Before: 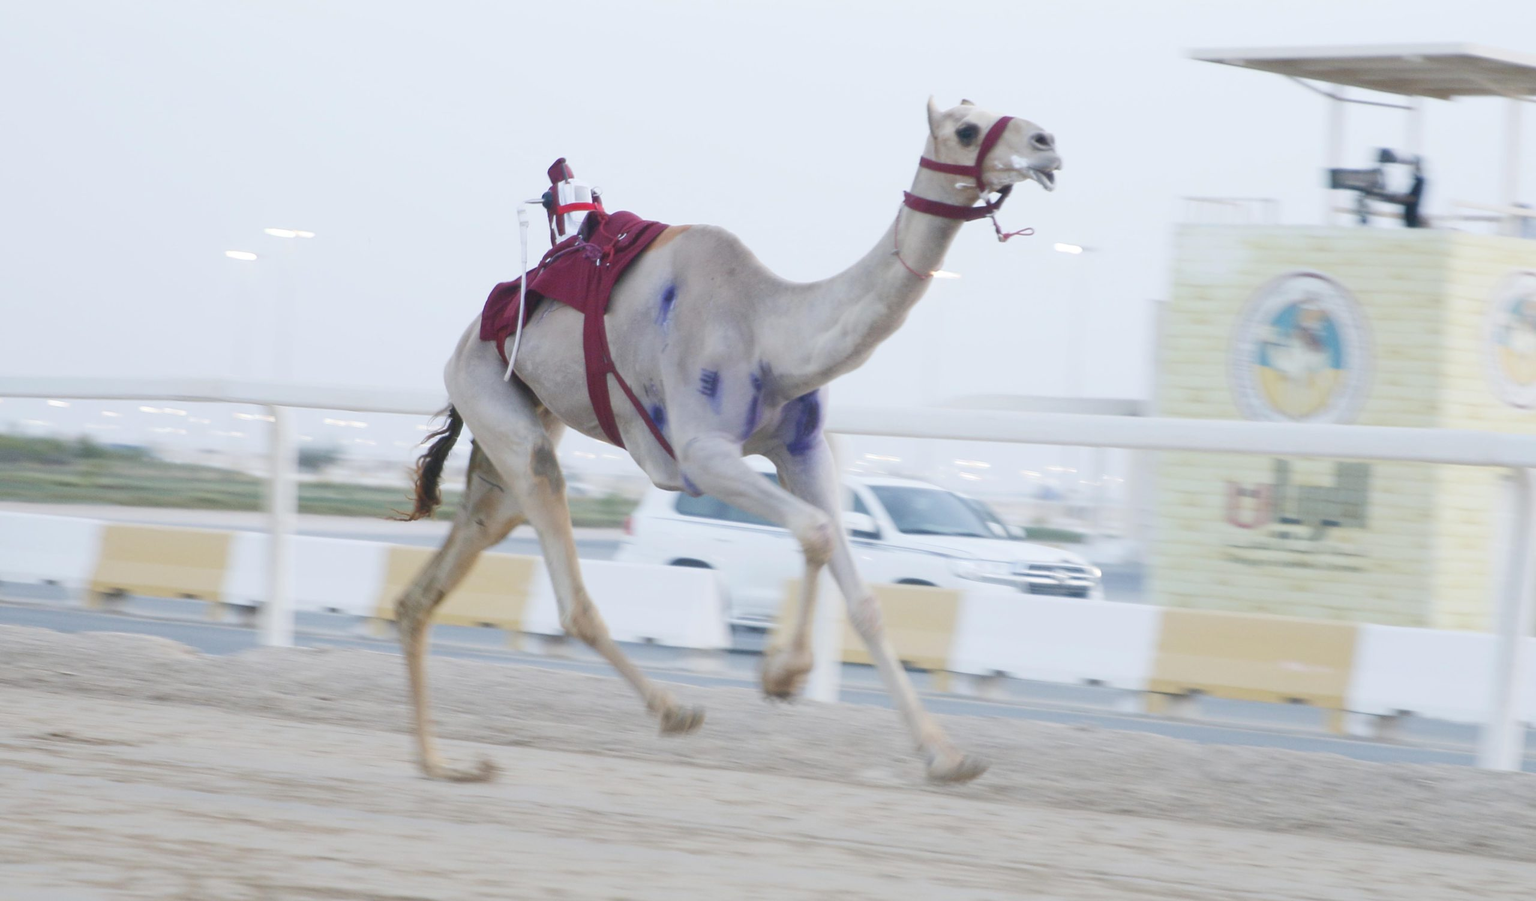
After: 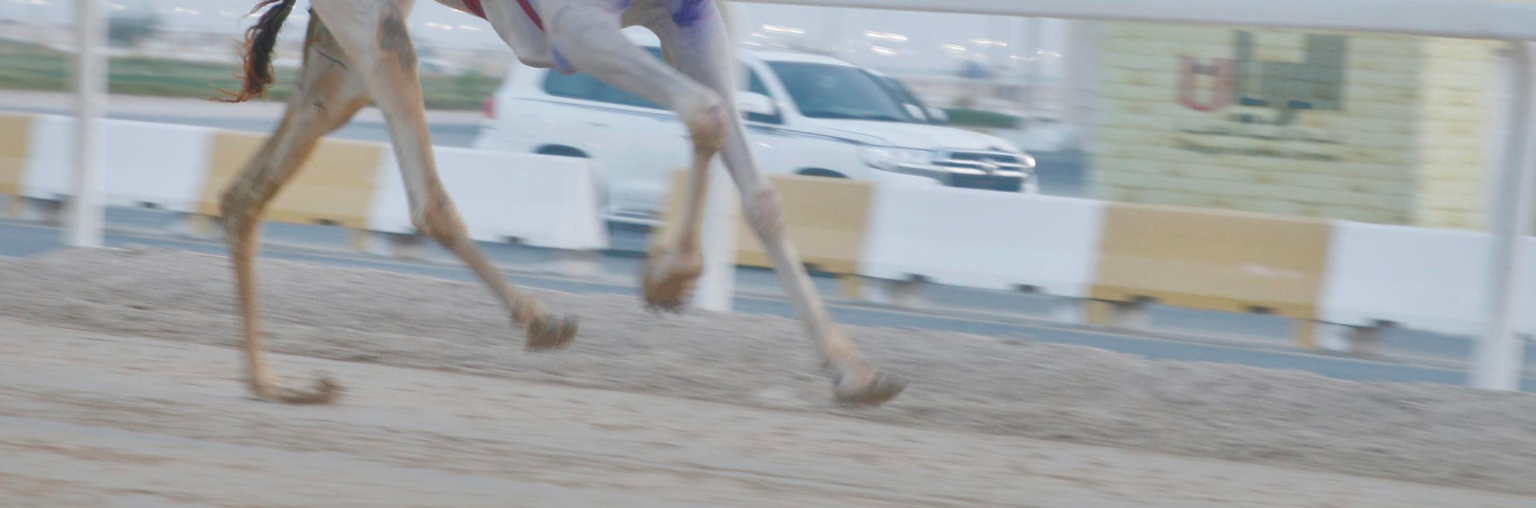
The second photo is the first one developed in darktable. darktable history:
crop and rotate: left 13.306%, top 48.129%, bottom 2.928%
shadows and highlights: shadows 40, highlights -60
